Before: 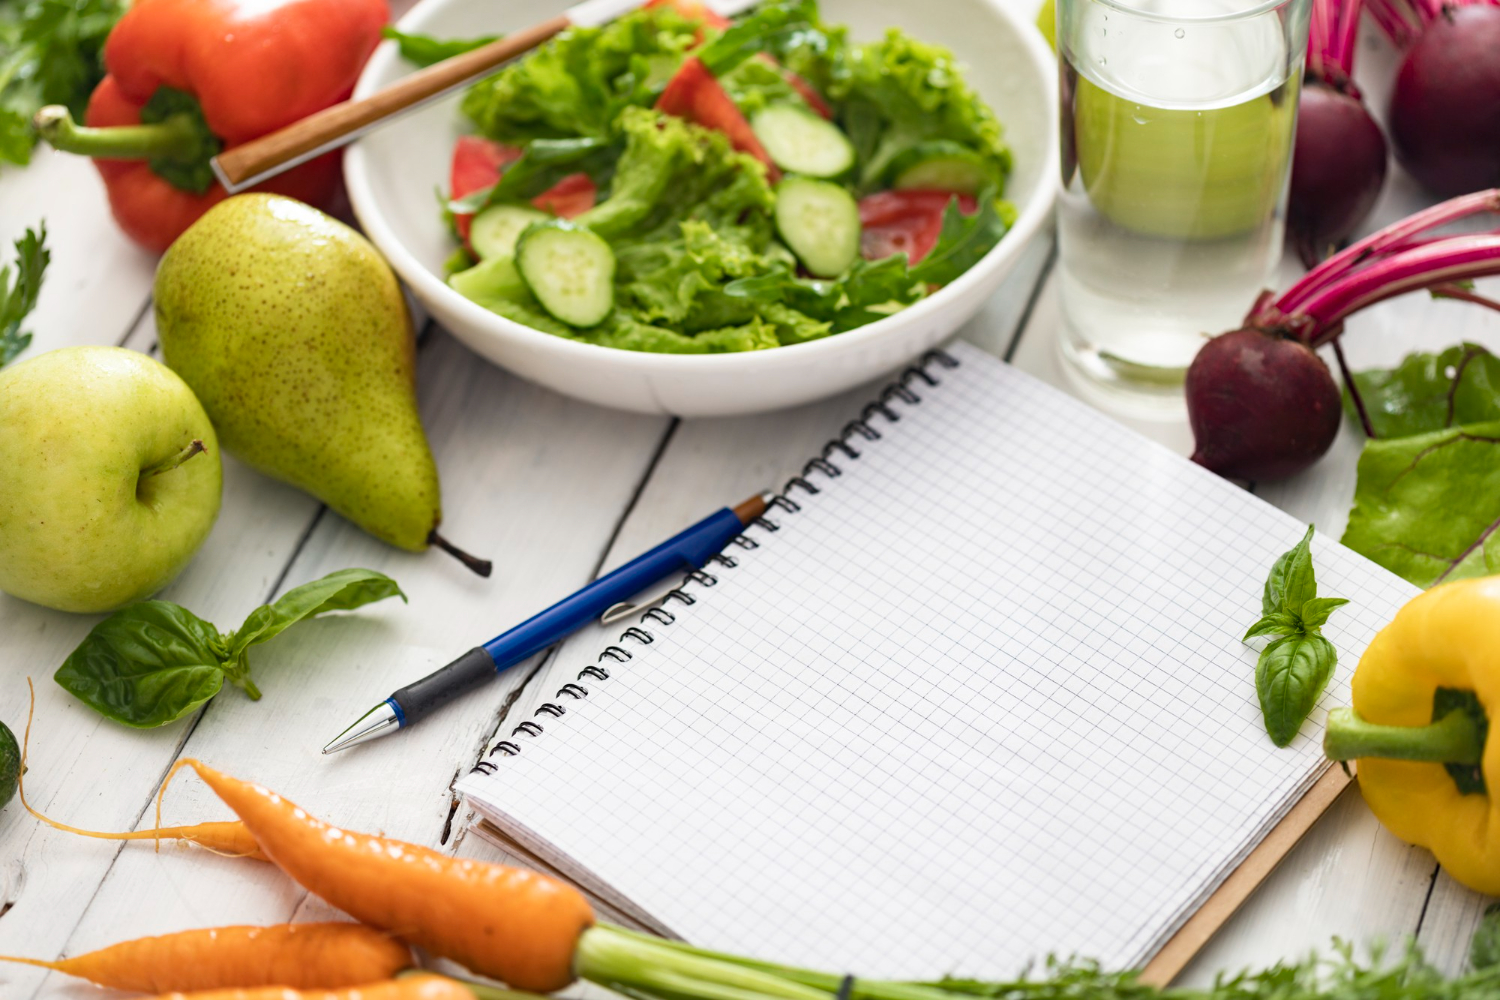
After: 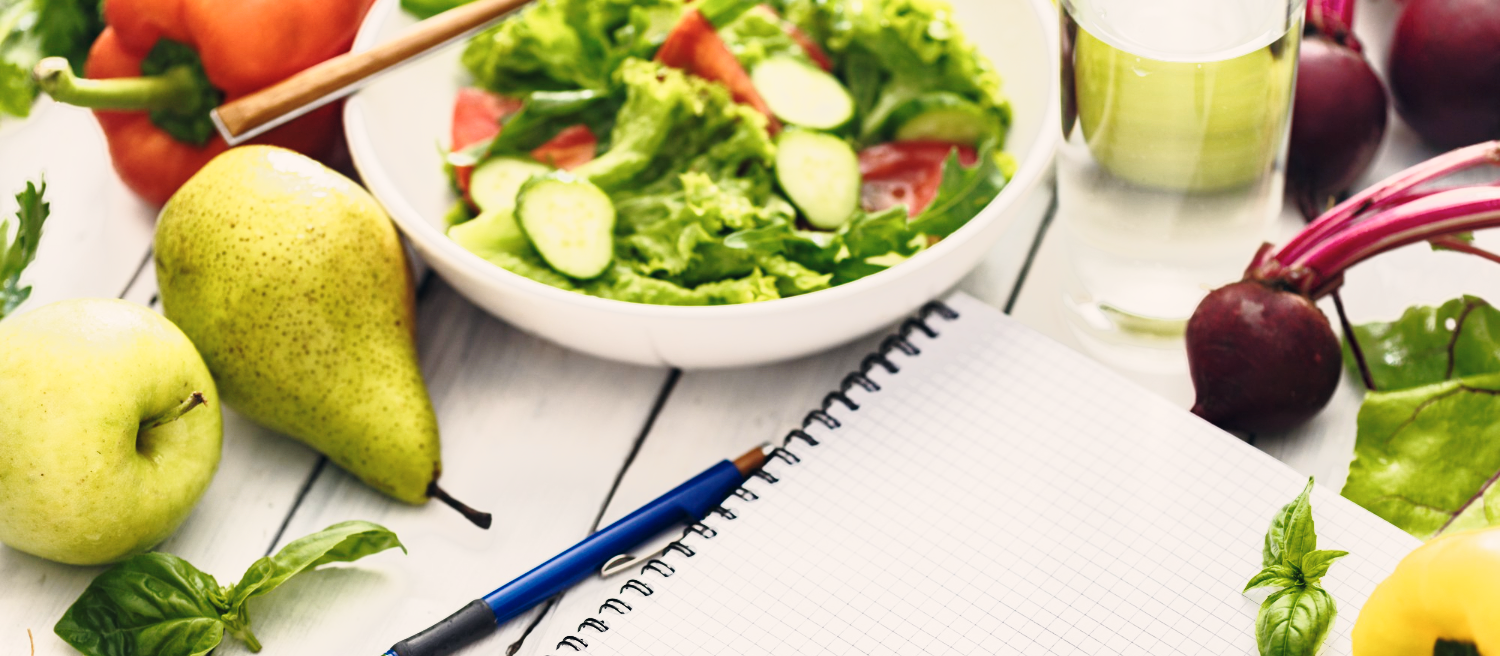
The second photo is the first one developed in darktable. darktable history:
base curve: curves: ch0 [(0, 0) (0.036, 0.037) (0.121, 0.228) (0.46, 0.76) (0.859, 0.983) (1, 1)], preserve colors none
crop and rotate: top 4.848%, bottom 29.503%
tone equalizer: -7 EV -0.63 EV, -6 EV 1 EV, -5 EV -0.45 EV, -4 EV 0.43 EV, -3 EV 0.41 EV, -2 EV 0.15 EV, -1 EV -0.15 EV, +0 EV -0.39 EV, smoothing diameter 25%, edges refinement/feathering 10, preserve details guided filter
color correction: highlights a* 2.75, highlights b* 5, shadows a* -2.04, shadows b* -4.84, saturation 0.8
